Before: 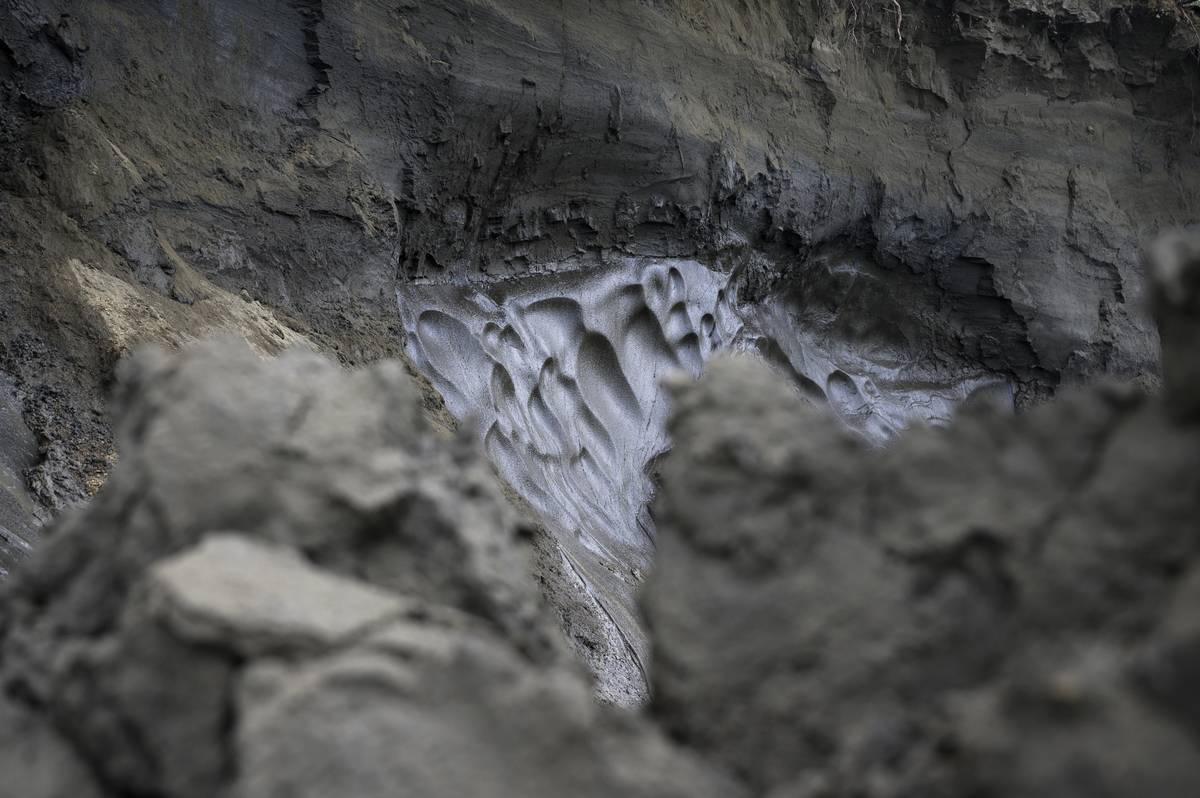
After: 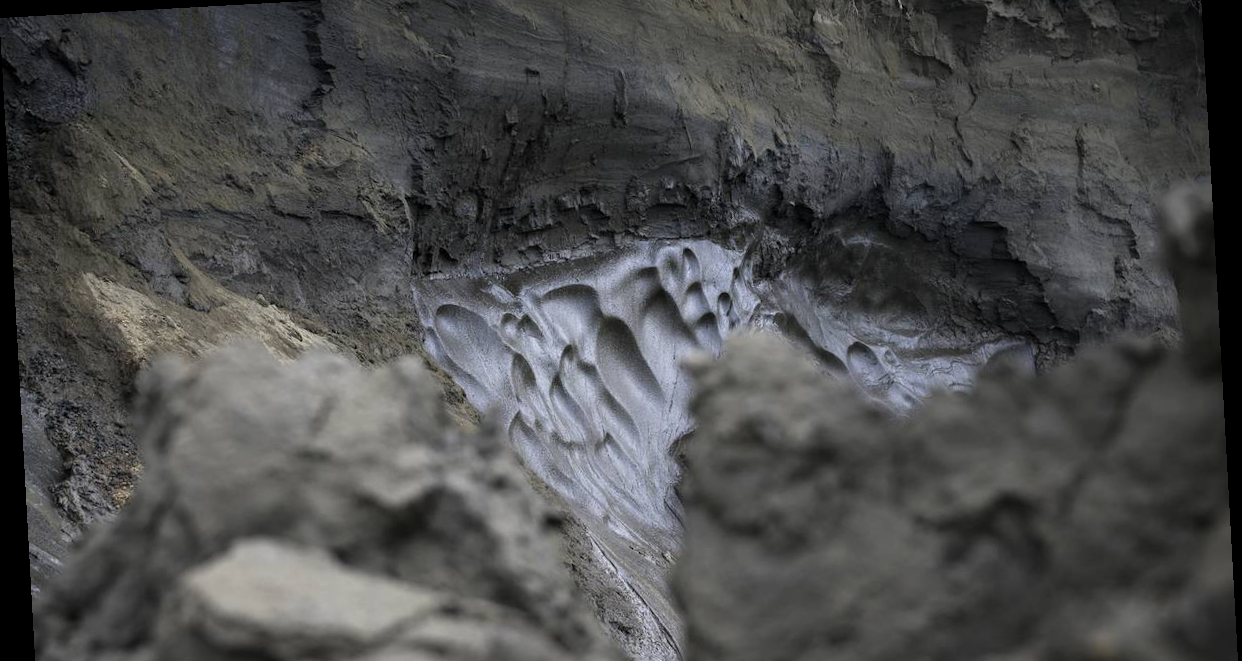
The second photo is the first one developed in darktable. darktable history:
rotate and perspective: rotation -3.18°, automatic cropping off
crop: top 5.667%, bottom 17.637%
